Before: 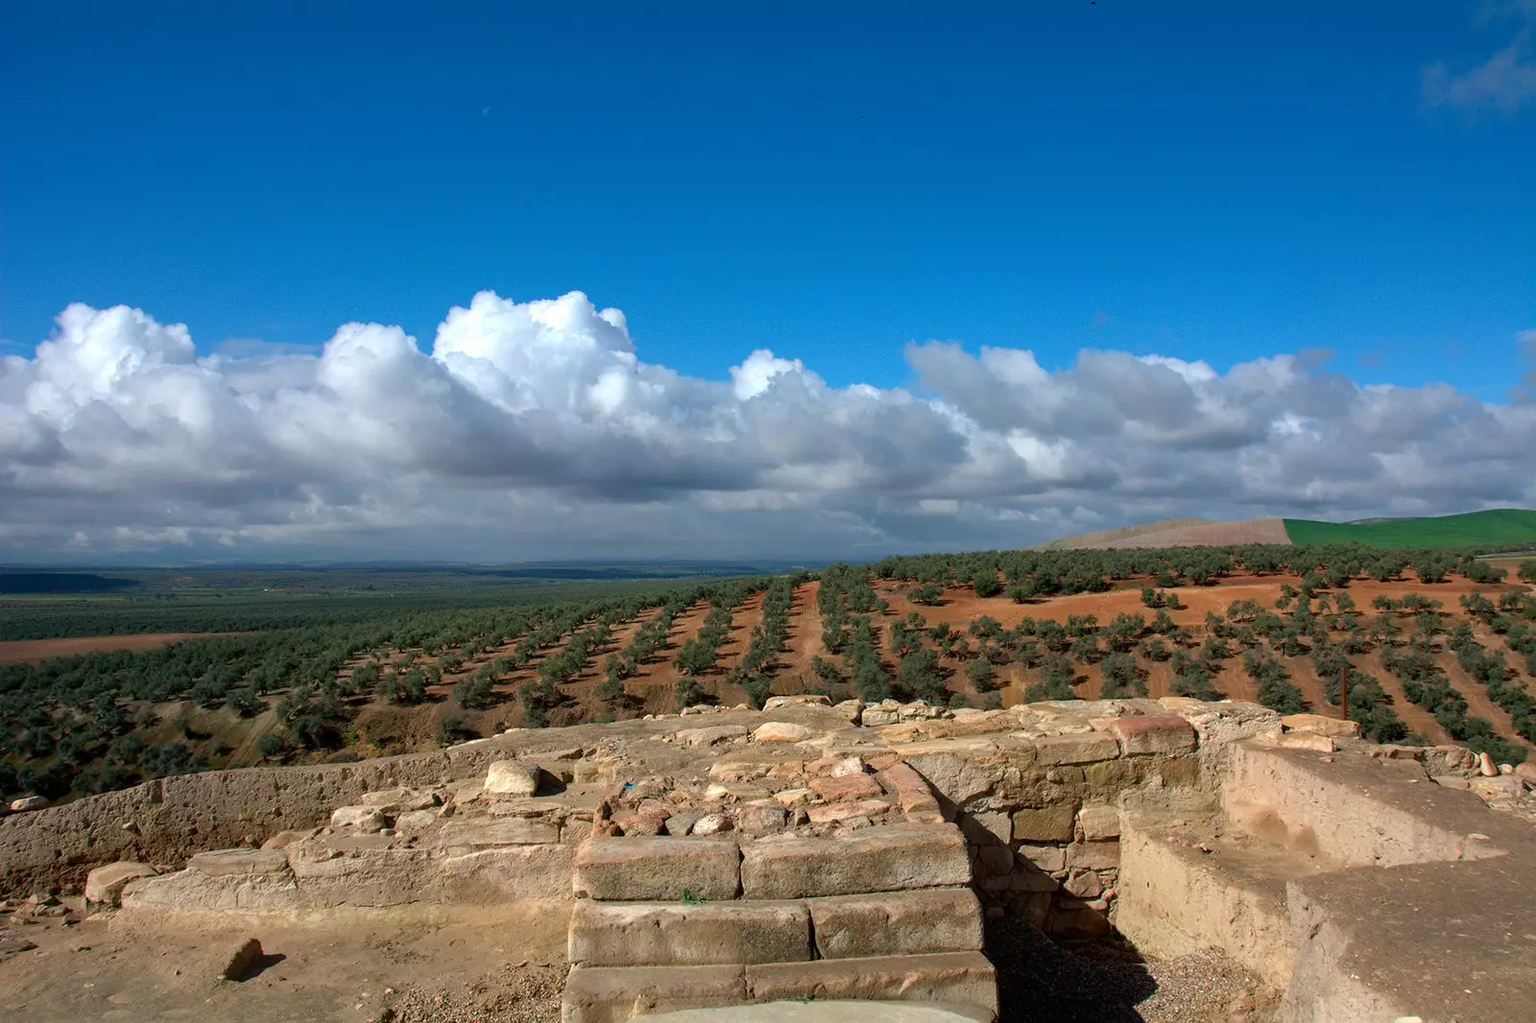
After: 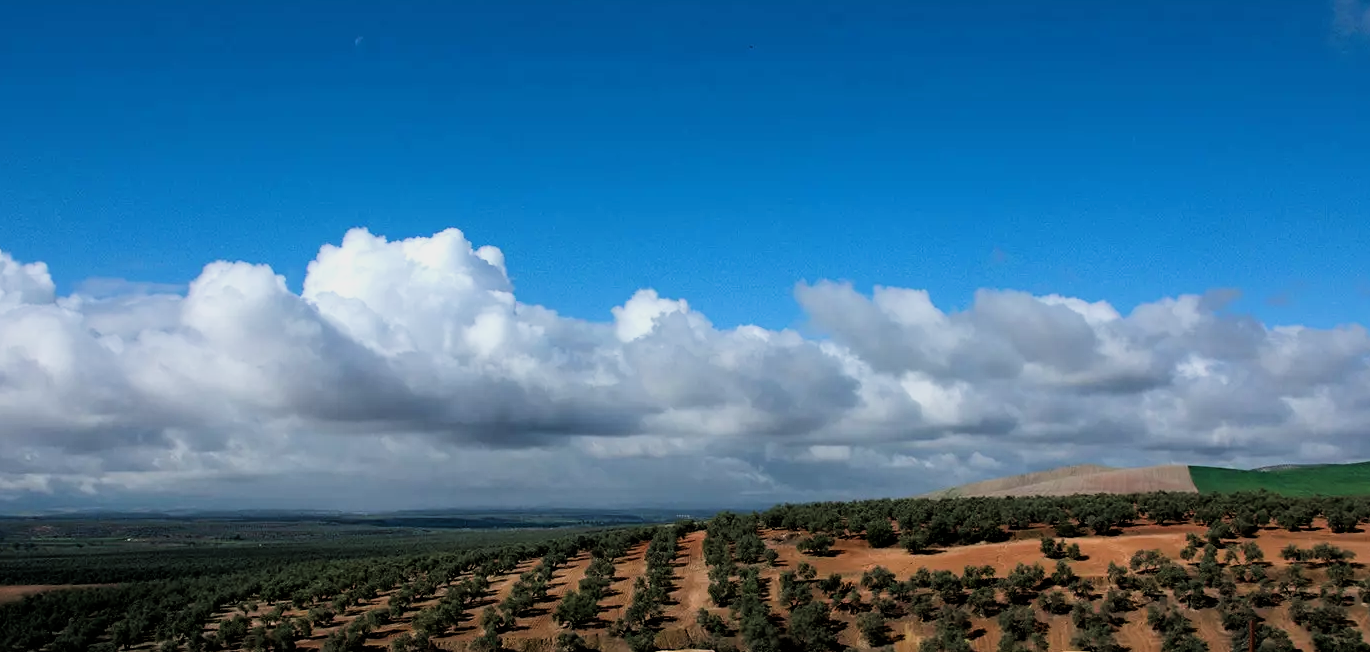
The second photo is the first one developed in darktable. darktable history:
filmic rgb: black relative exposure -5.02 EV, white relative exposure 3.54 EV, hardness 3.17, contrast 1.408, highlights saturation mix -28.96%
crop and rotate: left 9.31%, top 7.095%, right 5.006%, bottom 31.692%
